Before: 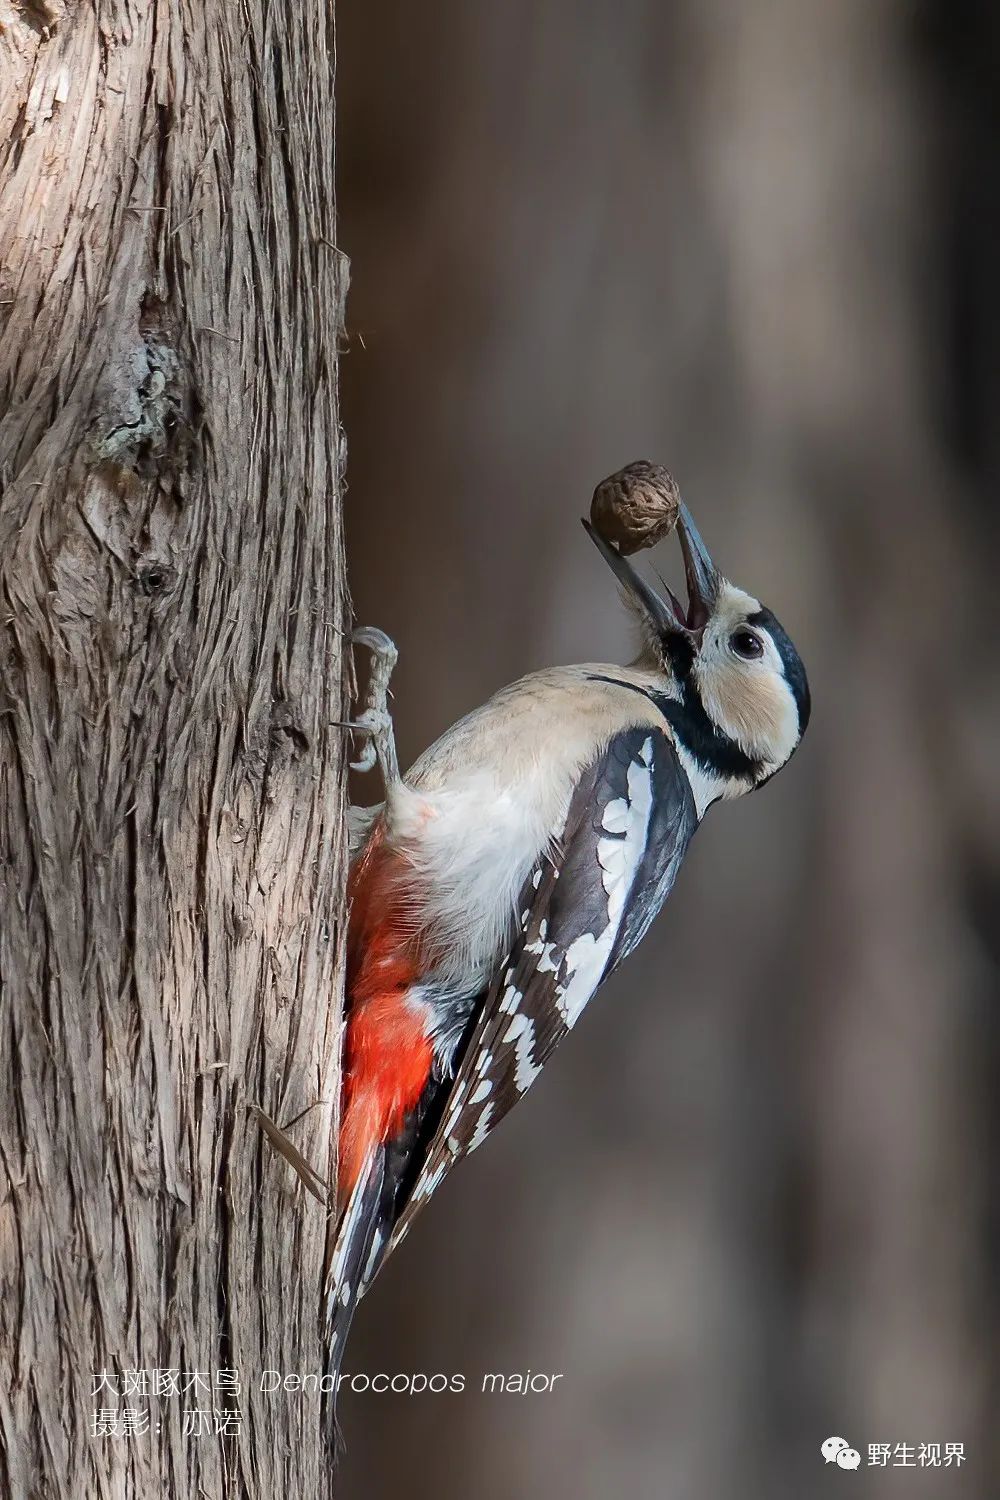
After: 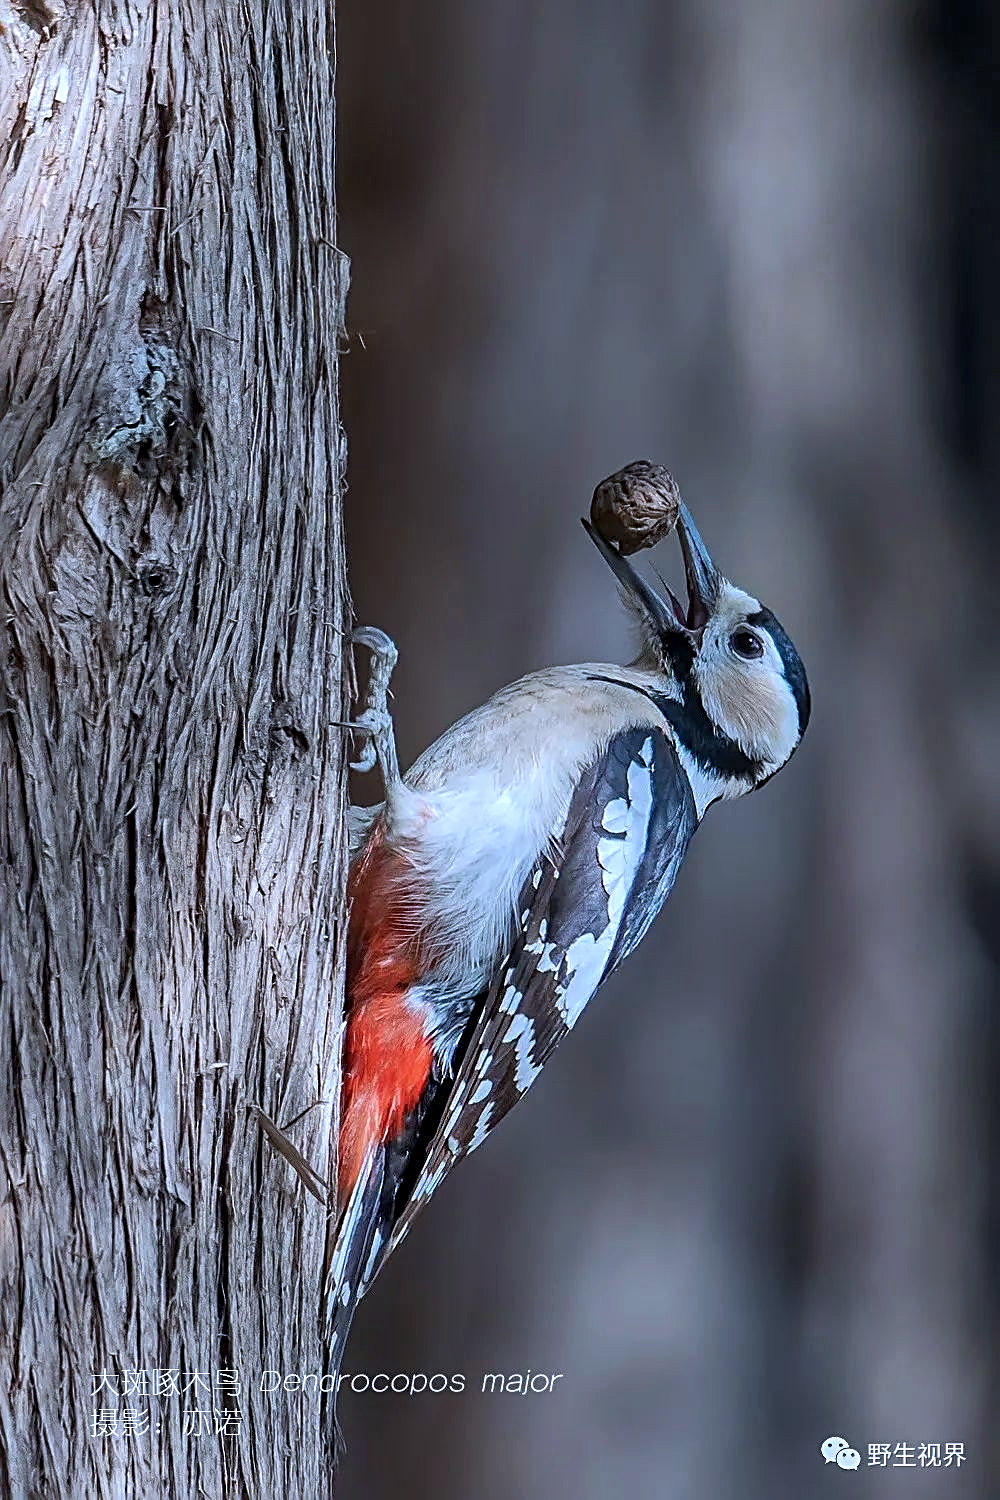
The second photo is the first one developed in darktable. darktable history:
sharpen: radius 2.71, amount 0.656
local contrast: on, module defaults
color calibration: illuminant custom, x 0.391, y 0.392, temperature 3879.37 K
tone equalizer: edges refinement/feathering 500, mask exposure compensation -1.57 EV, preserve details no
